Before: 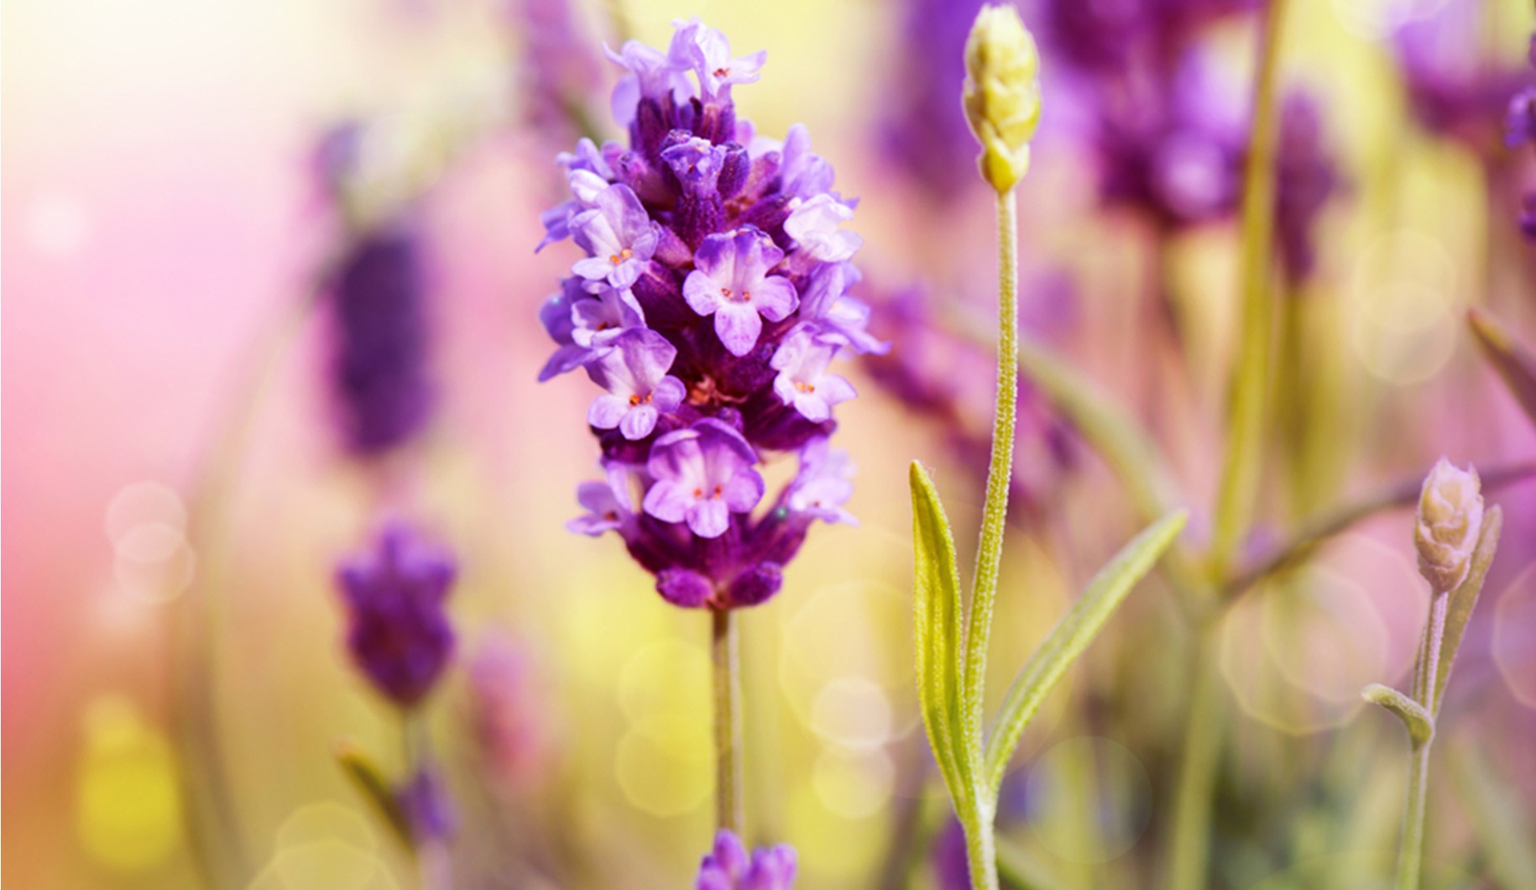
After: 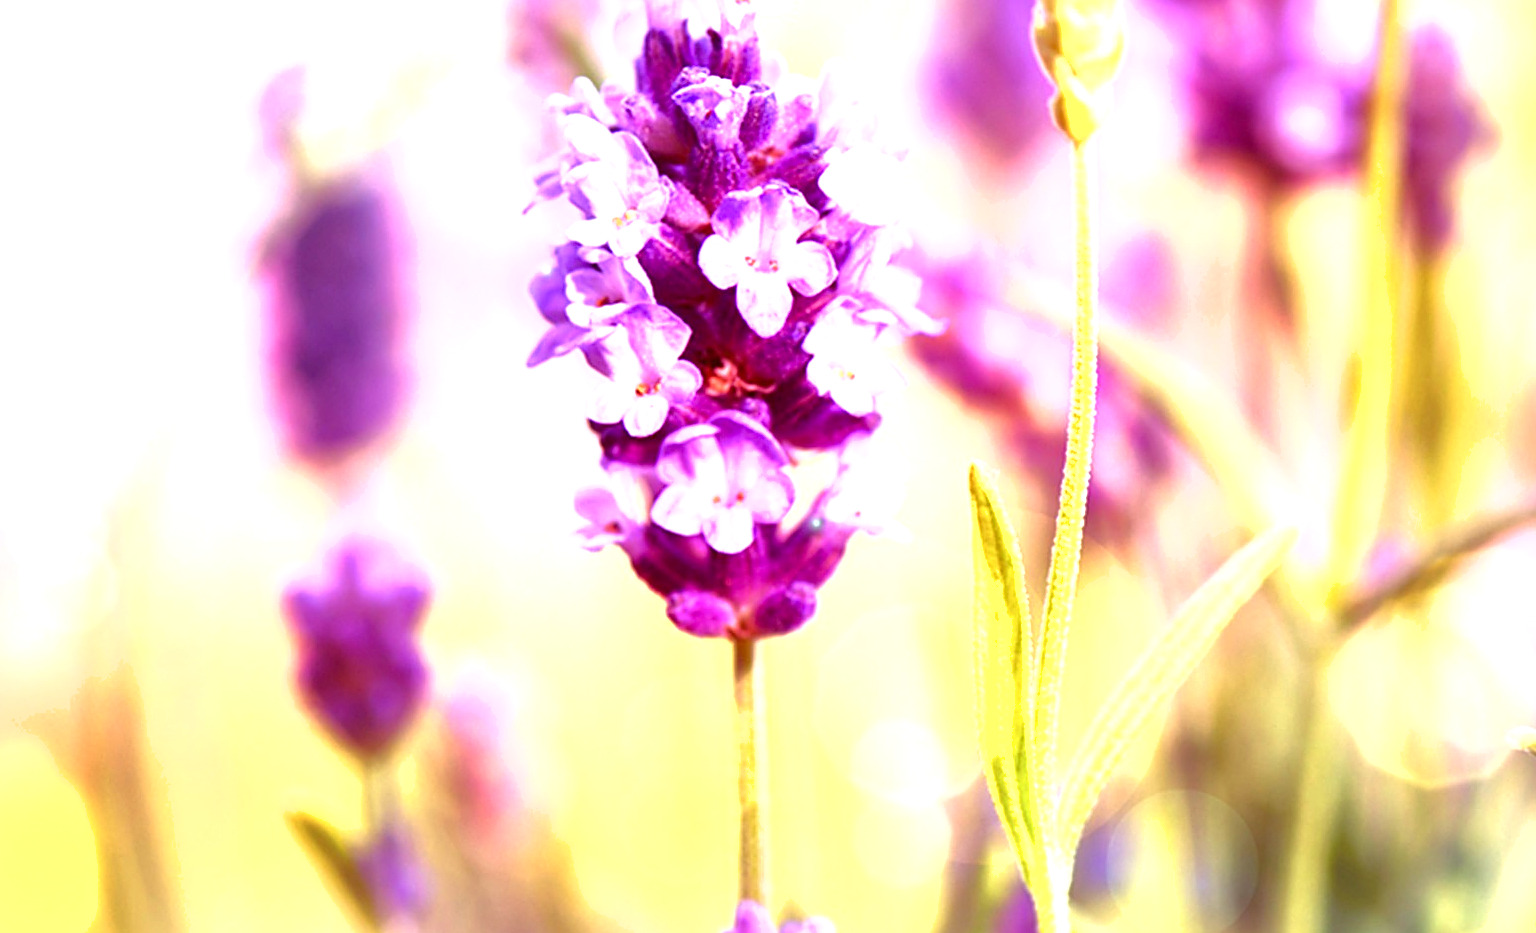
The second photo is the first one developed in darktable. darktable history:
color balance rgb: power › luminance -3.611%, power › chroma 0.551%, power › hue 40.71°, perceptual saturation grading › global saturation -1.888%, perceptual saturation grading › highlights -8.289%, perceptual saturation grading › mid-tones 8.222%, perceptual saturation grading › shadows 3.167%, perceptual brilliance grading › global brilliance 2.685%, perceptual brilliance grading › highlights -3.262%, perceptual brilliance grading › shadows 3.632%, global vibrance 16.219%, saturation formula JzAzBz (2021)
sharpen: on, module defaults
crop: left 6.329%, top 8.237%, right 9.526%, bottom 3.609%
shadows and highlights: shadows -20.47, white point adjustment -2.01, highlights -35.09
exposure: black level correction 0, exposure 1.39 EV, compensate exposure bias true, compensate highlight preservation false
